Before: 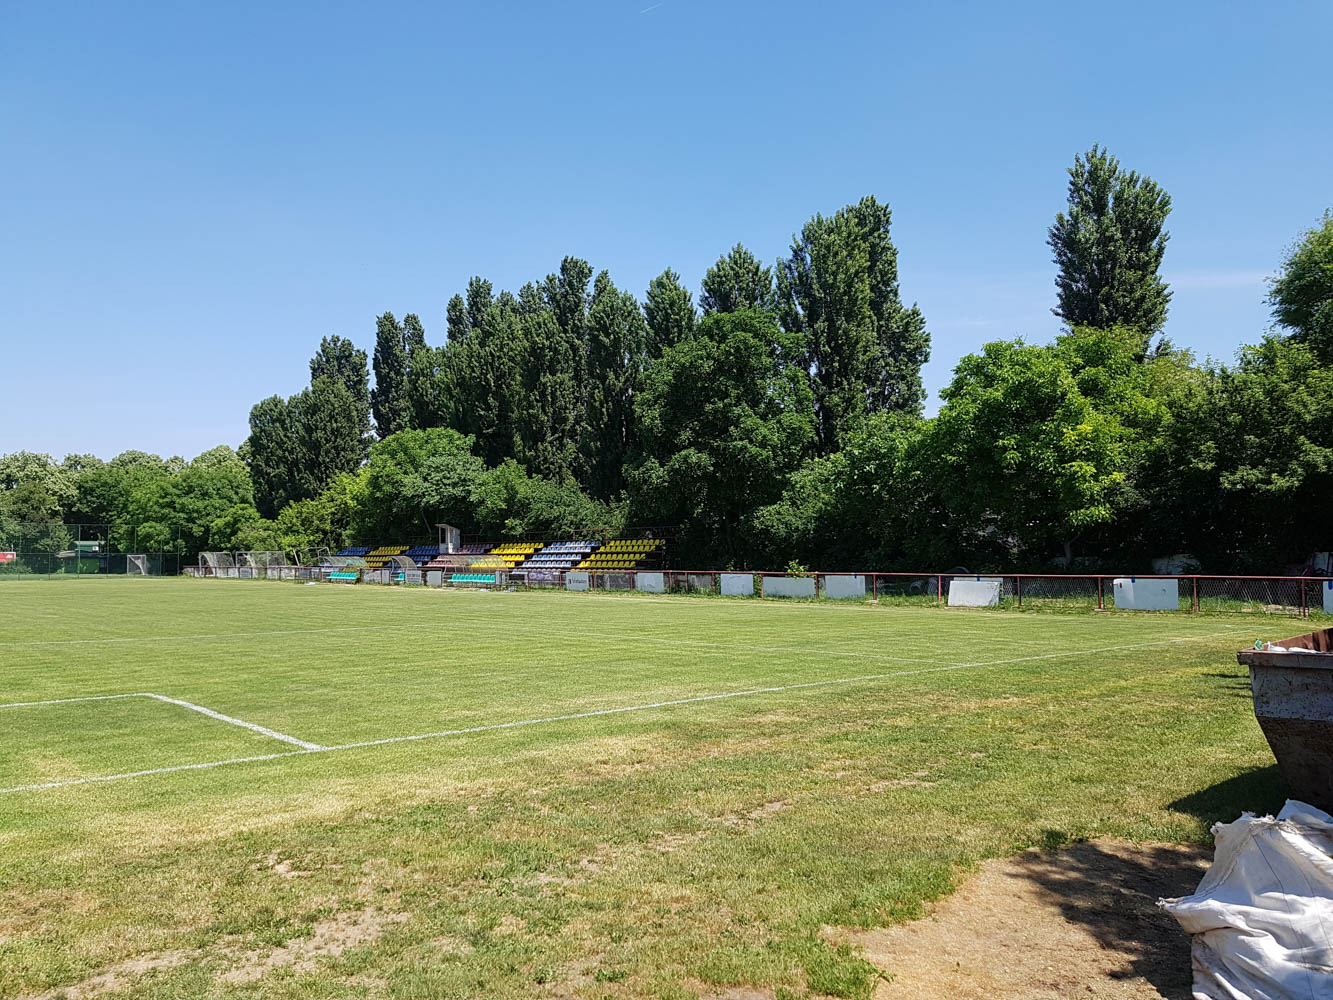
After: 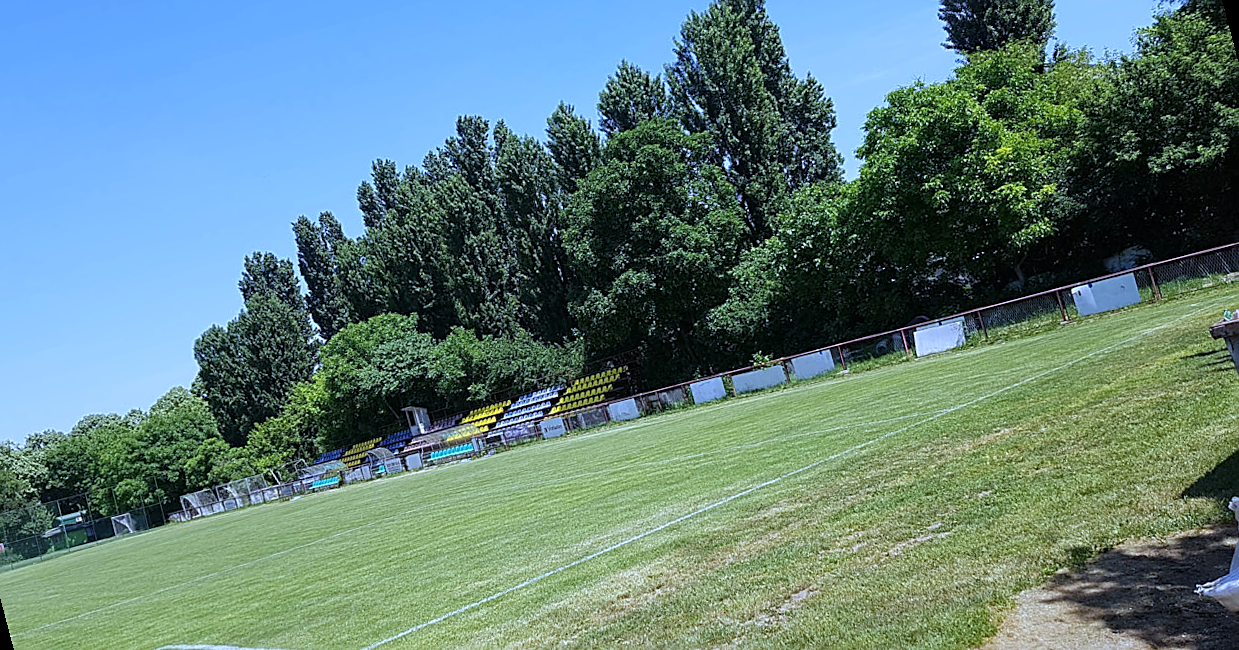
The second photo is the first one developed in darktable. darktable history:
sharpen: on, module defaults
white balance: red 0.871, blue 1.249
rotate and perspective: rotation -14.8°, crop left 0.1, crop right 0.903, crop top 0.25, crop bottom 0.748
